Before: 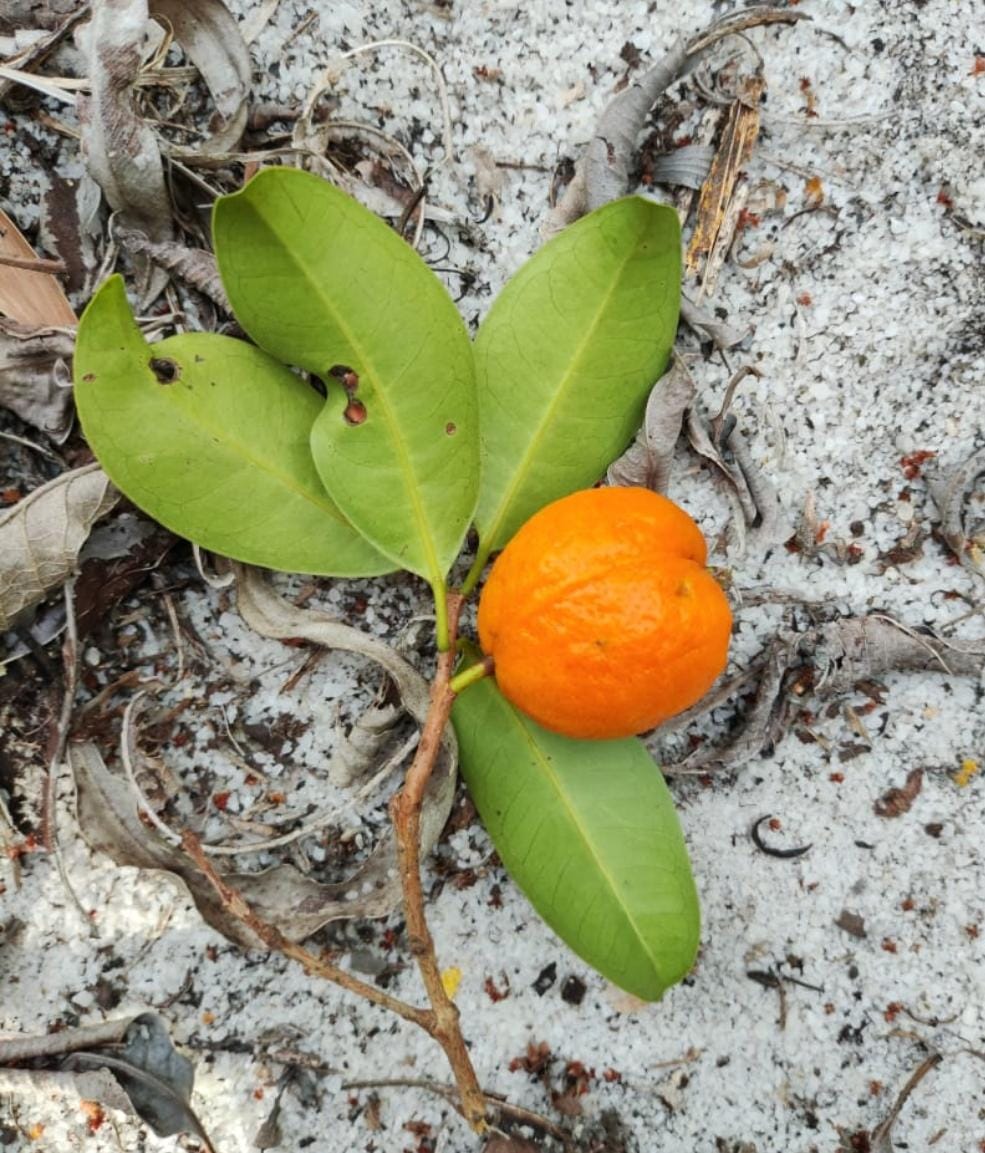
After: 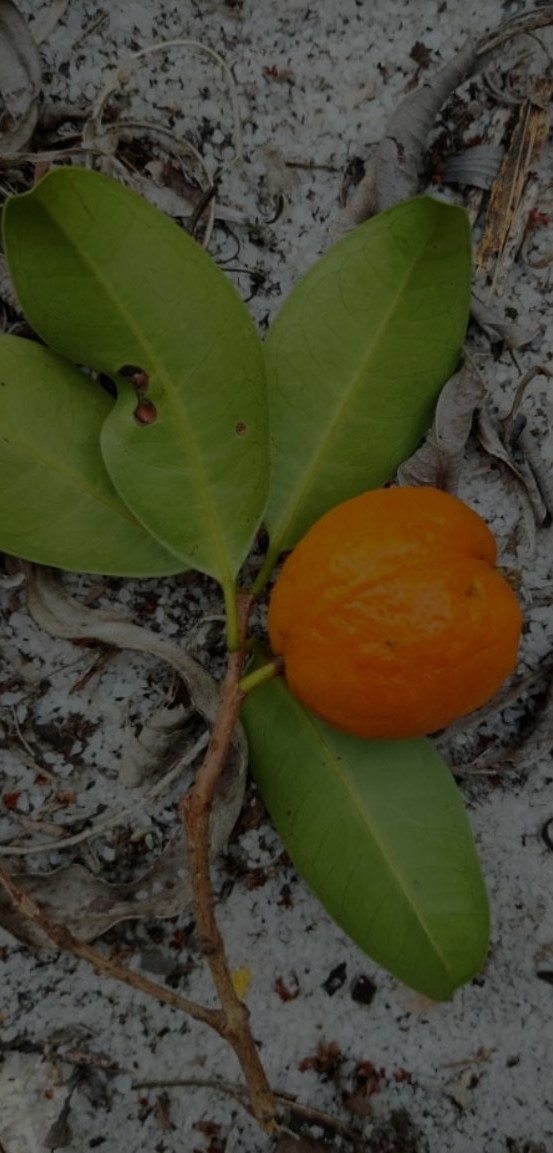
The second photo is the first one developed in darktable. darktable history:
crop: left 21.341%, right 22.421%
vignetting: fall-off start 91.33%
exposure: exposure -2.358 EV, compensate exposure bias true, compensate highlight preservation false
